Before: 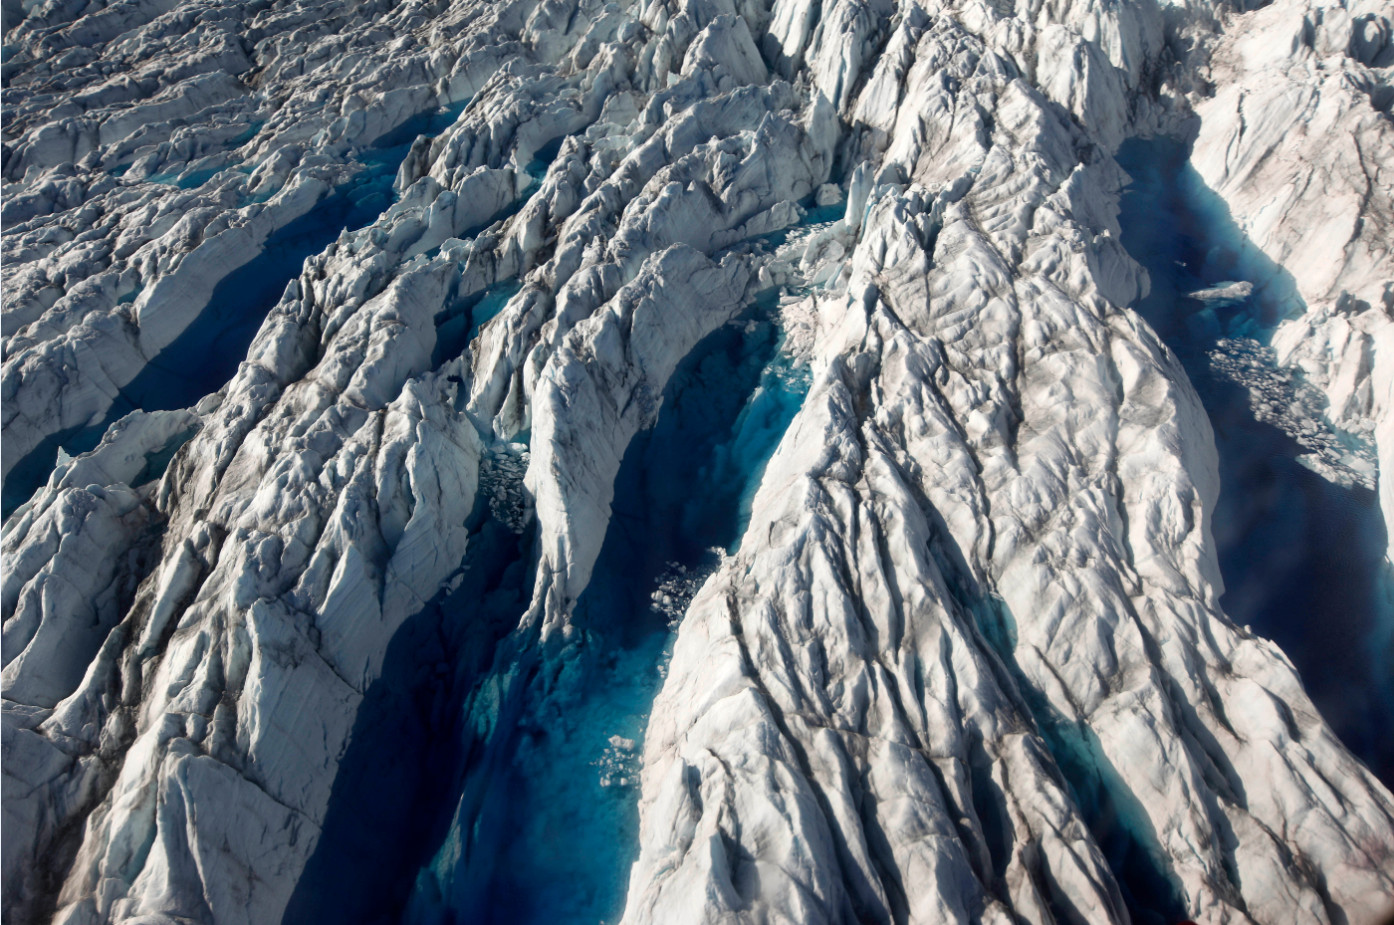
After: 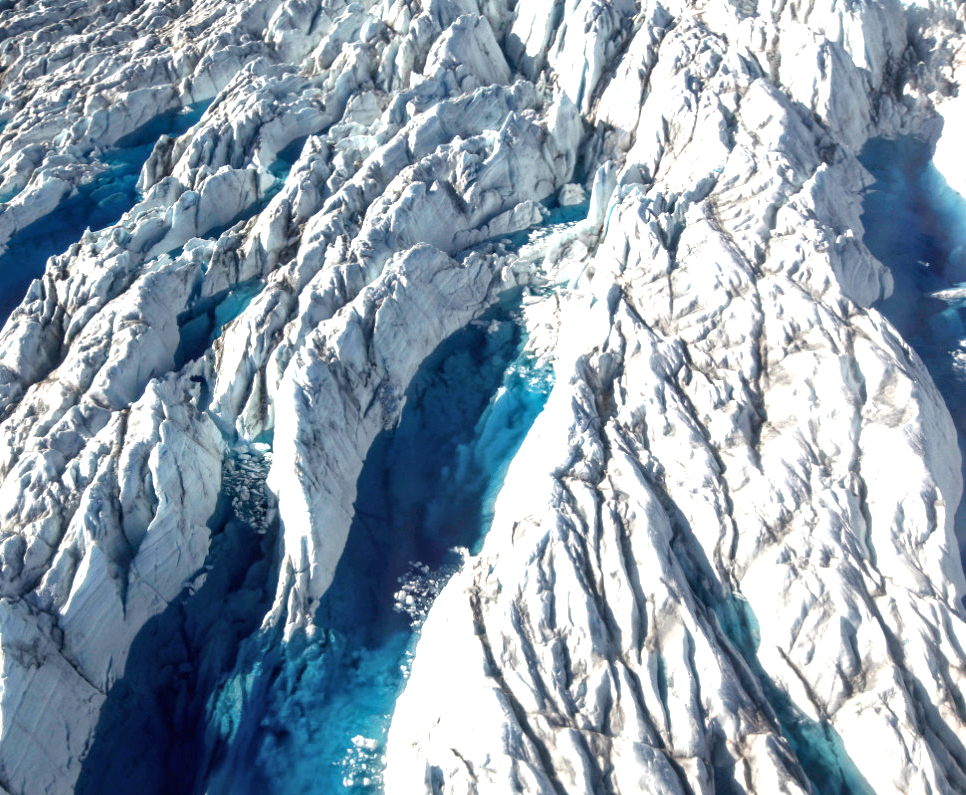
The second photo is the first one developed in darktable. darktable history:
crop: left 18.479%, right 12.2%, bottom 13.971%
exposure: black level correction 0, exposure 1.1 EV, compensate exposure bias true, compensate highlight preservation false
local contrast: on, module defaults
